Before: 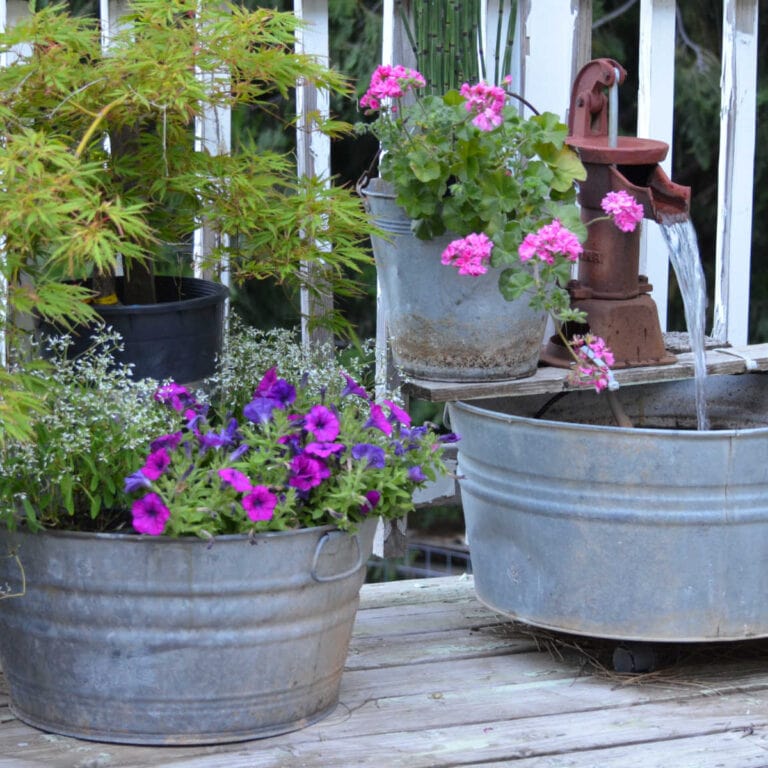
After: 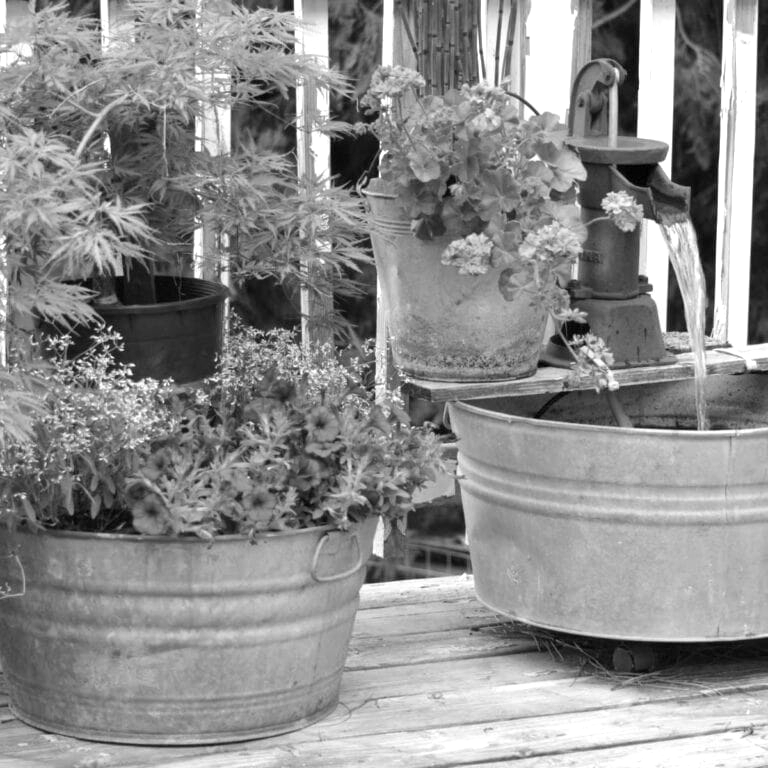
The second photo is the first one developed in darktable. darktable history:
exposure: black level correction 0.001, exposure 0.5 EV, compensate exposure bias true, compensate highlight preservation false
monochrome: size 1
